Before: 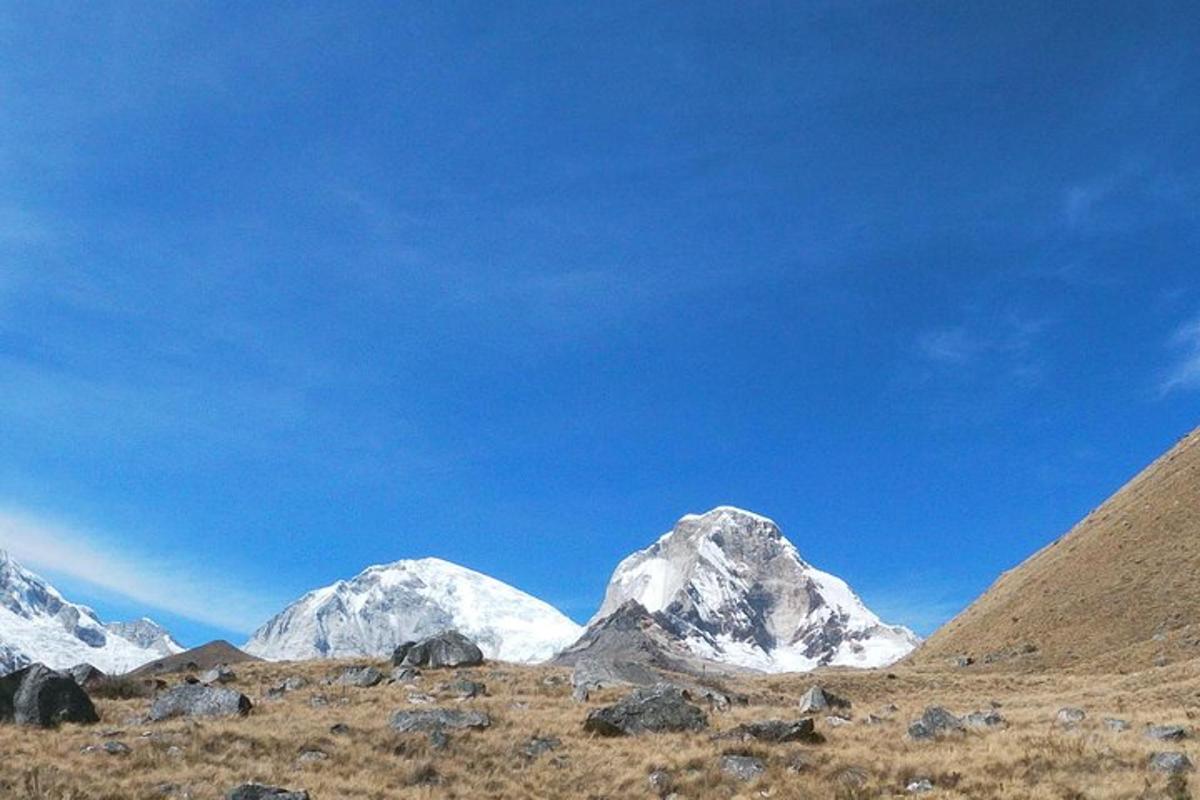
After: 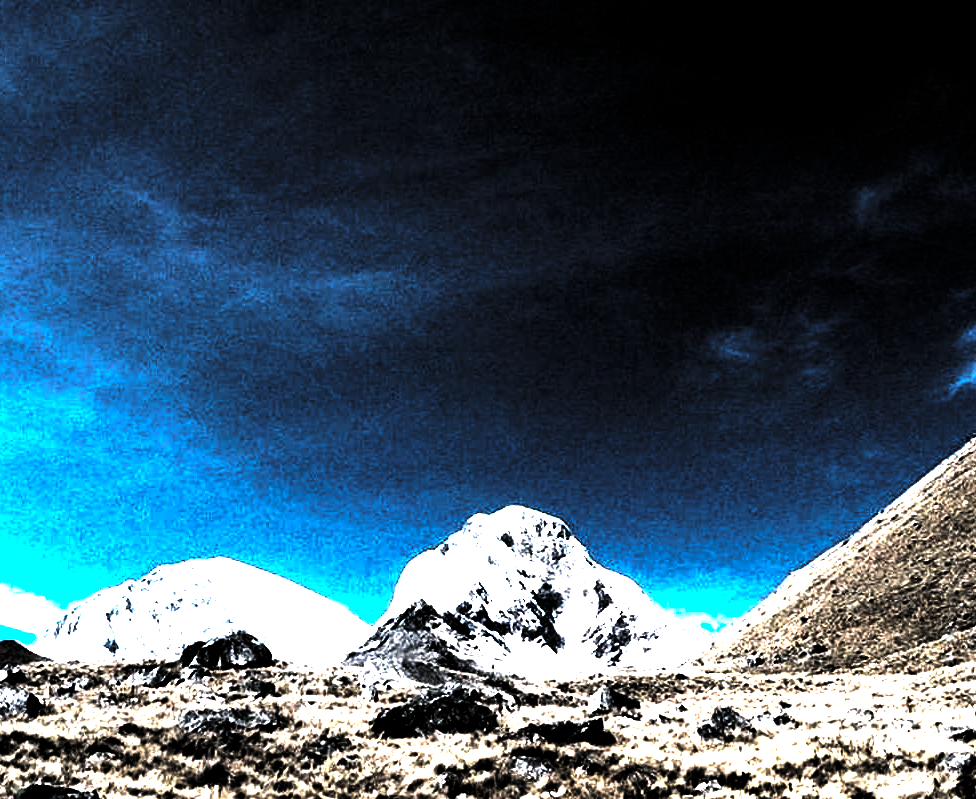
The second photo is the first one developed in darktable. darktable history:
color correction: highlights a* -0.743, highlights b* -9.31
crop: left 17.647%, bottom 0.028%
exposure: black level correction 0, exposure 1.704 EV, compensate exposure bias true, compensate highlight preservation false
contrast brightness saturation: contrast 0.201, brightness 0.162, saturation 0.223
levels: levels [0.721, 0.937, 0.997]
base curve: curves: ch0 [(0, 0) (0.073, 0.04) (0.157, 0.139) (0.492, 0.492) (0.758, 0.758) (1, 1)], preserve colors none
